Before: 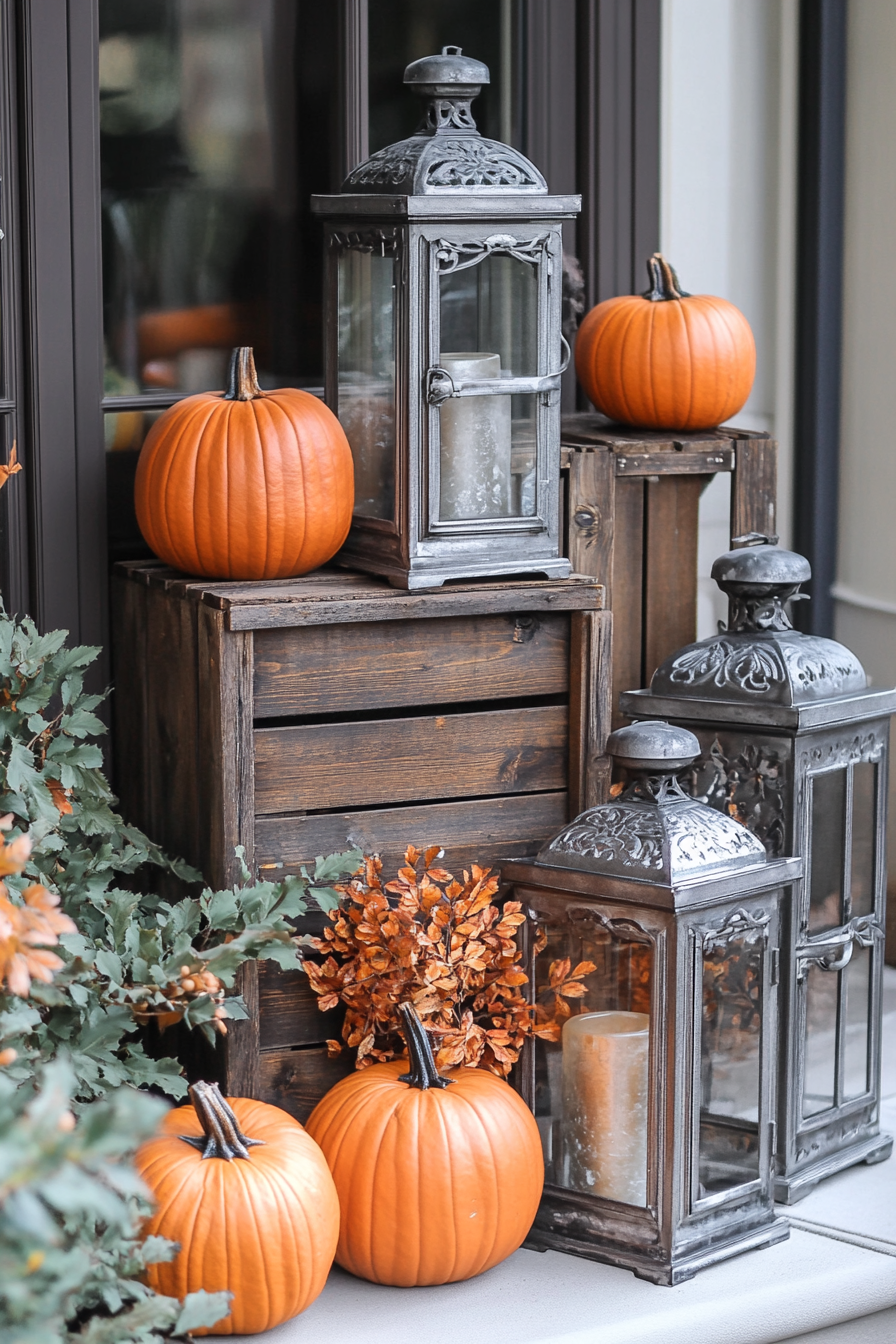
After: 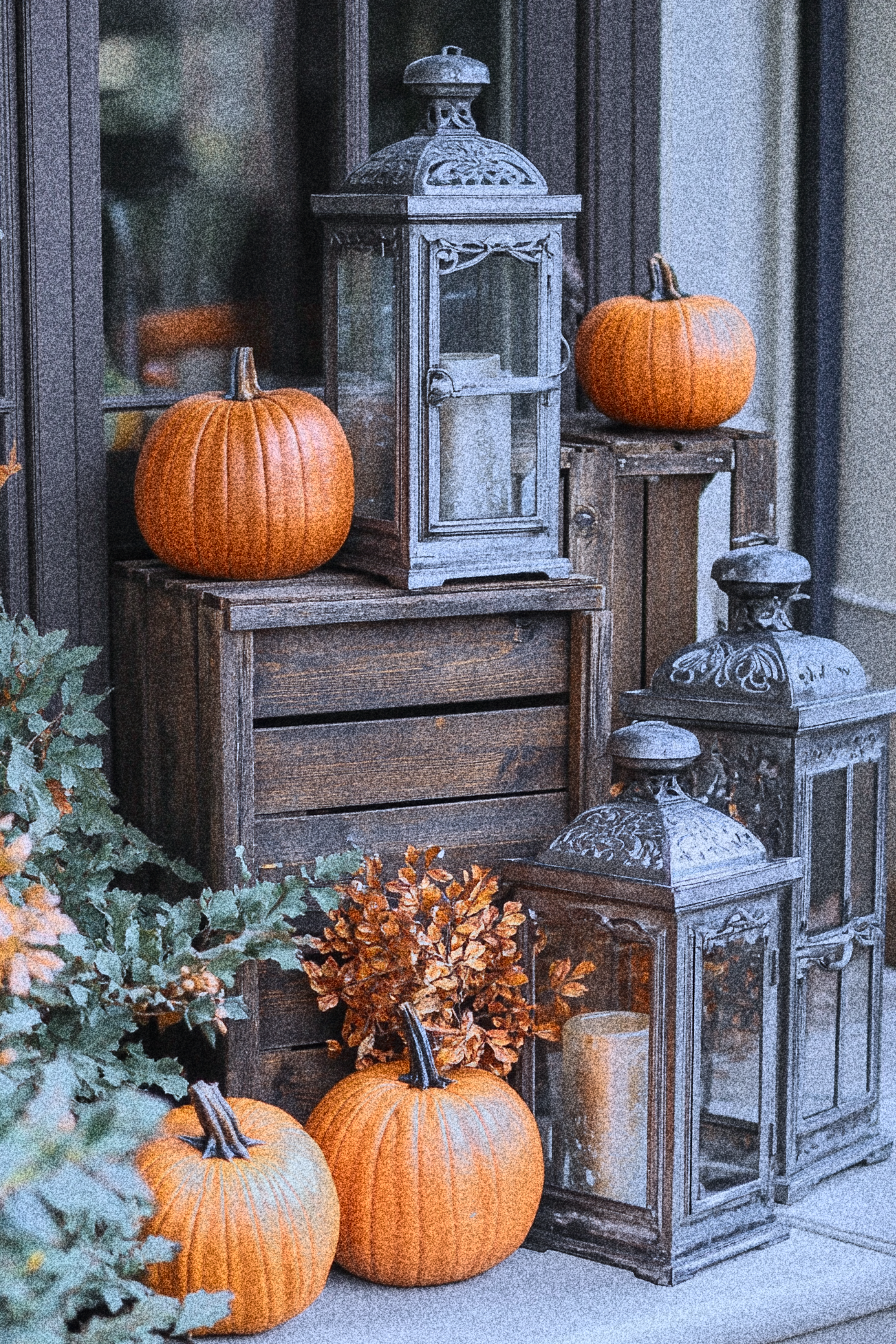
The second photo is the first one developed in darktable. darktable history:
white balance: red 0.926, green 1.003, blue 1.133
grain: coarseness 30.02 ISO, strength 100%
tone equalizer: -7 EV -0.63 EV, -6 EV 1 EV, -5 EV -0.45 EV, -4 EV 0.43 EV, -3 EV 0.41 EV, -2 EV 0.15 EV, -1 EV -0.15 EV, +0 EV -0.39 EV, smoothing diameter 25%, edges refinement/feathering 10, preserve details guided filter
